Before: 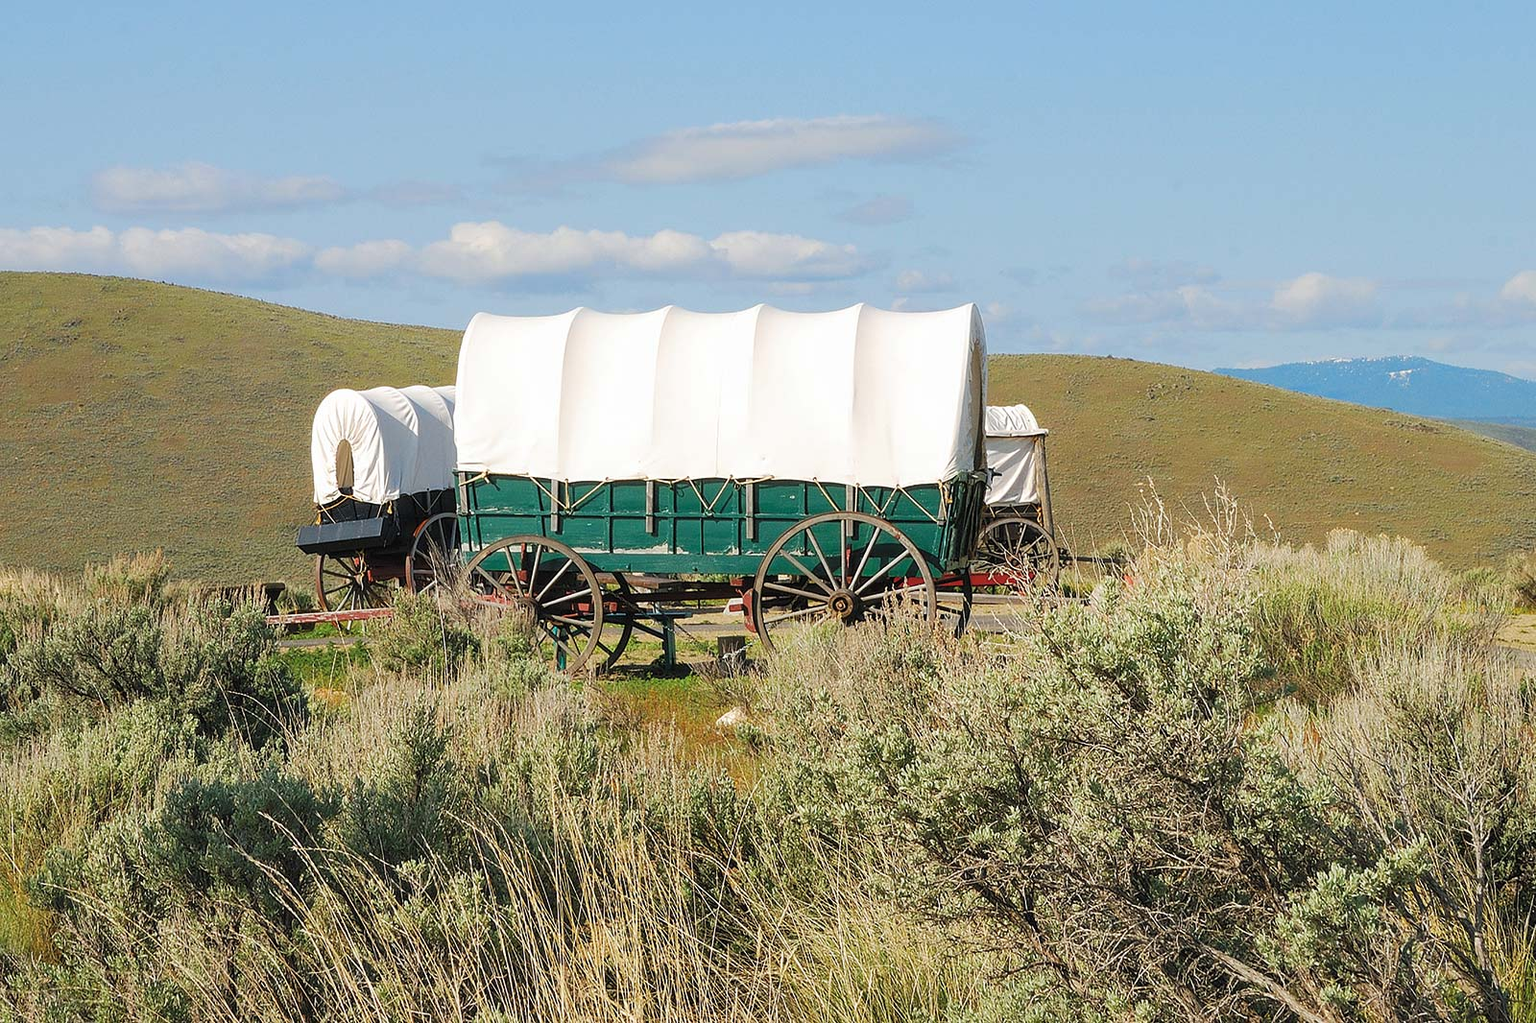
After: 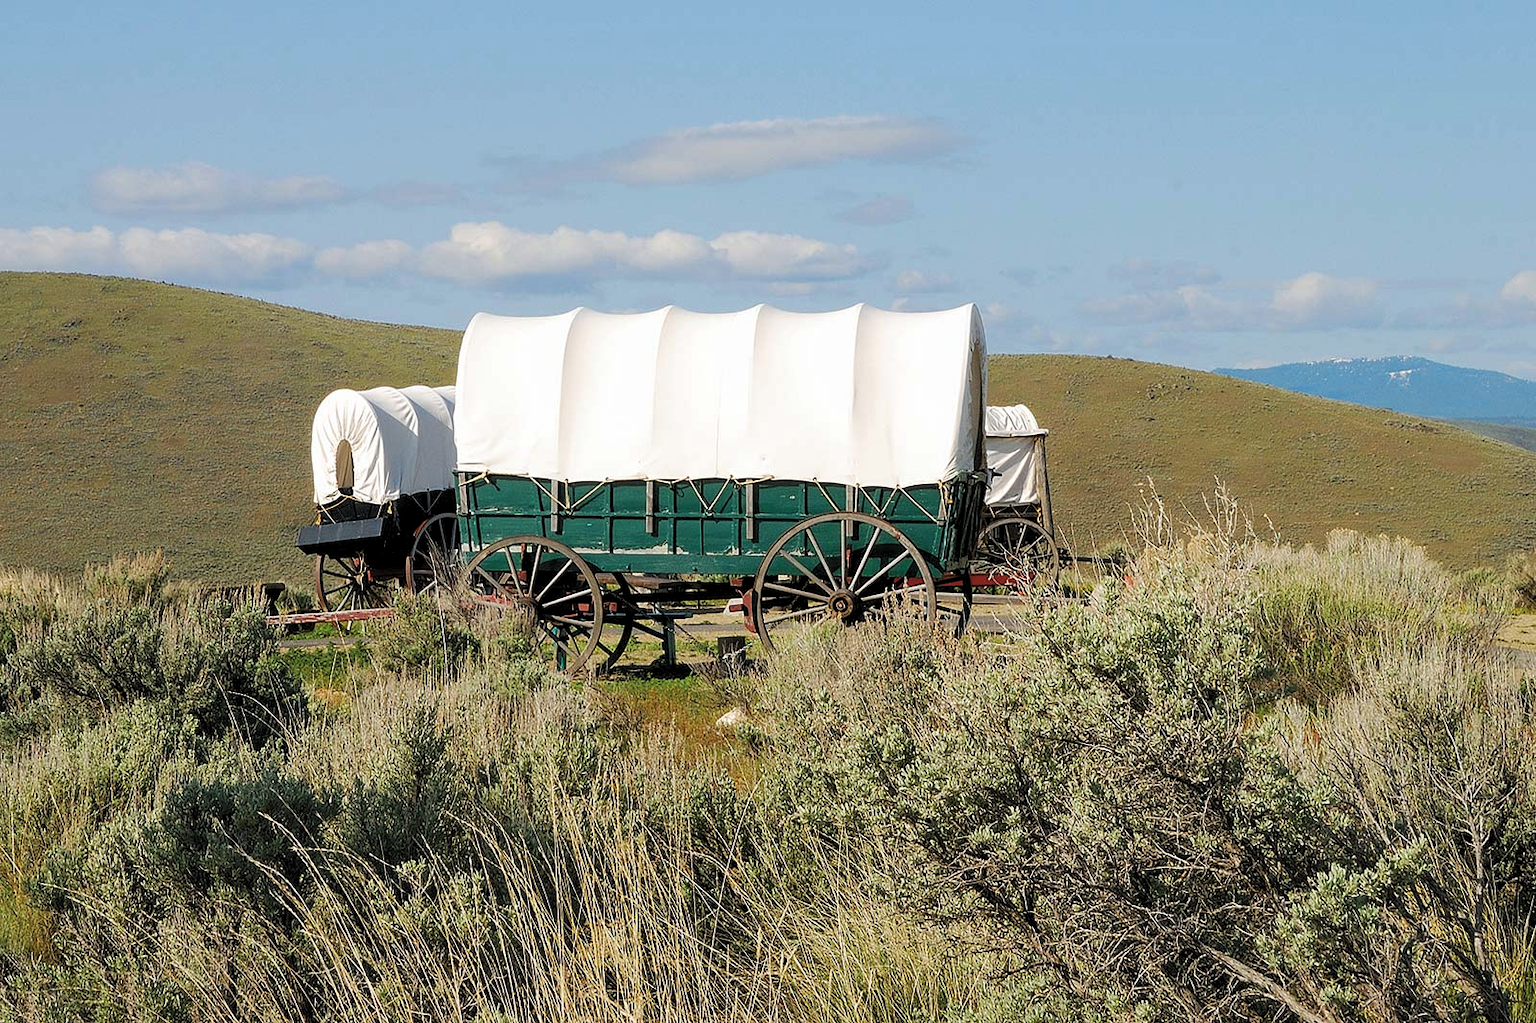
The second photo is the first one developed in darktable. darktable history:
levels: mode automatic, black 3.88%, levels [0, 0.394, 0.787]
